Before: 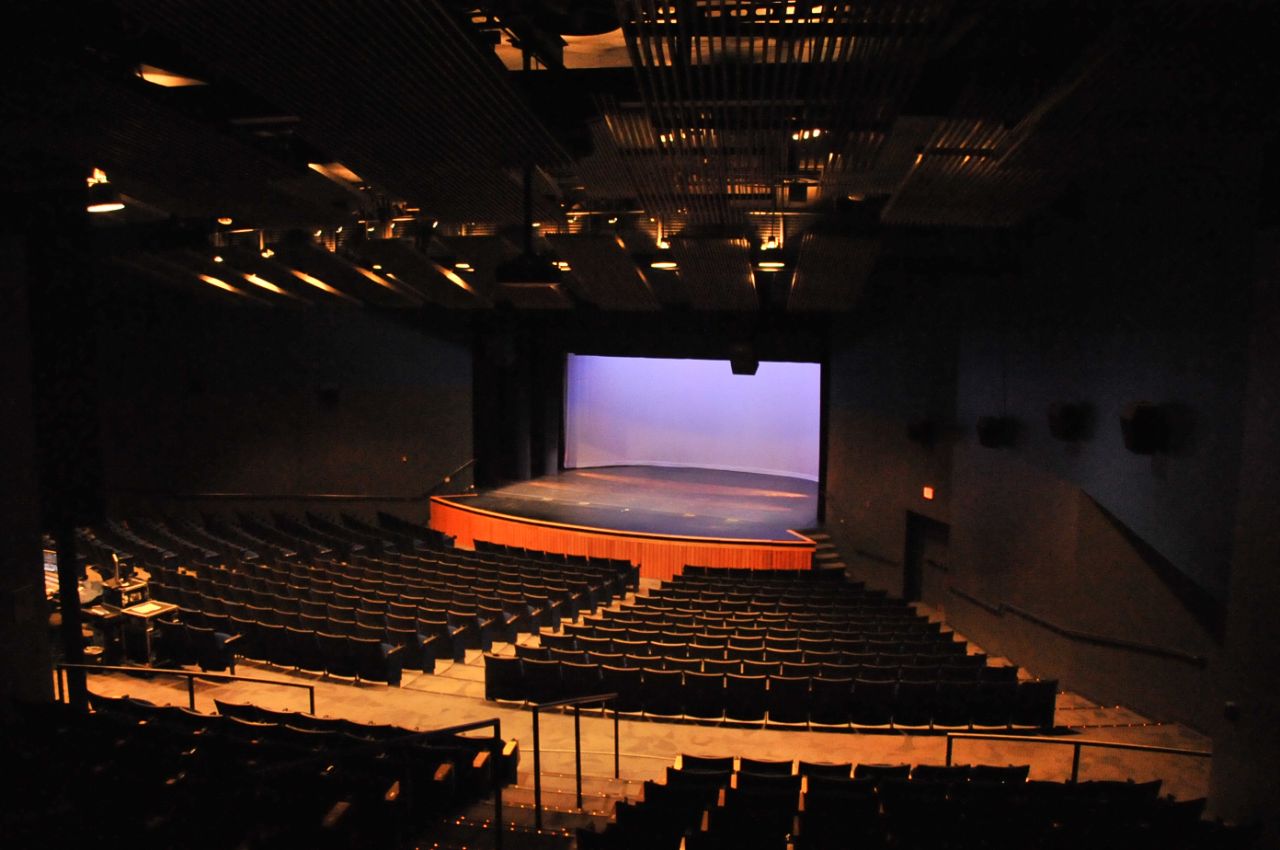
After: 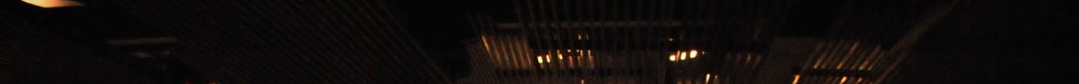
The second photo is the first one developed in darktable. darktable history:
vignetting: fall-off start 79.88%
crop and rotate: left 9.644%, top 9.491%, right 6.021%, bottom 80.509%
